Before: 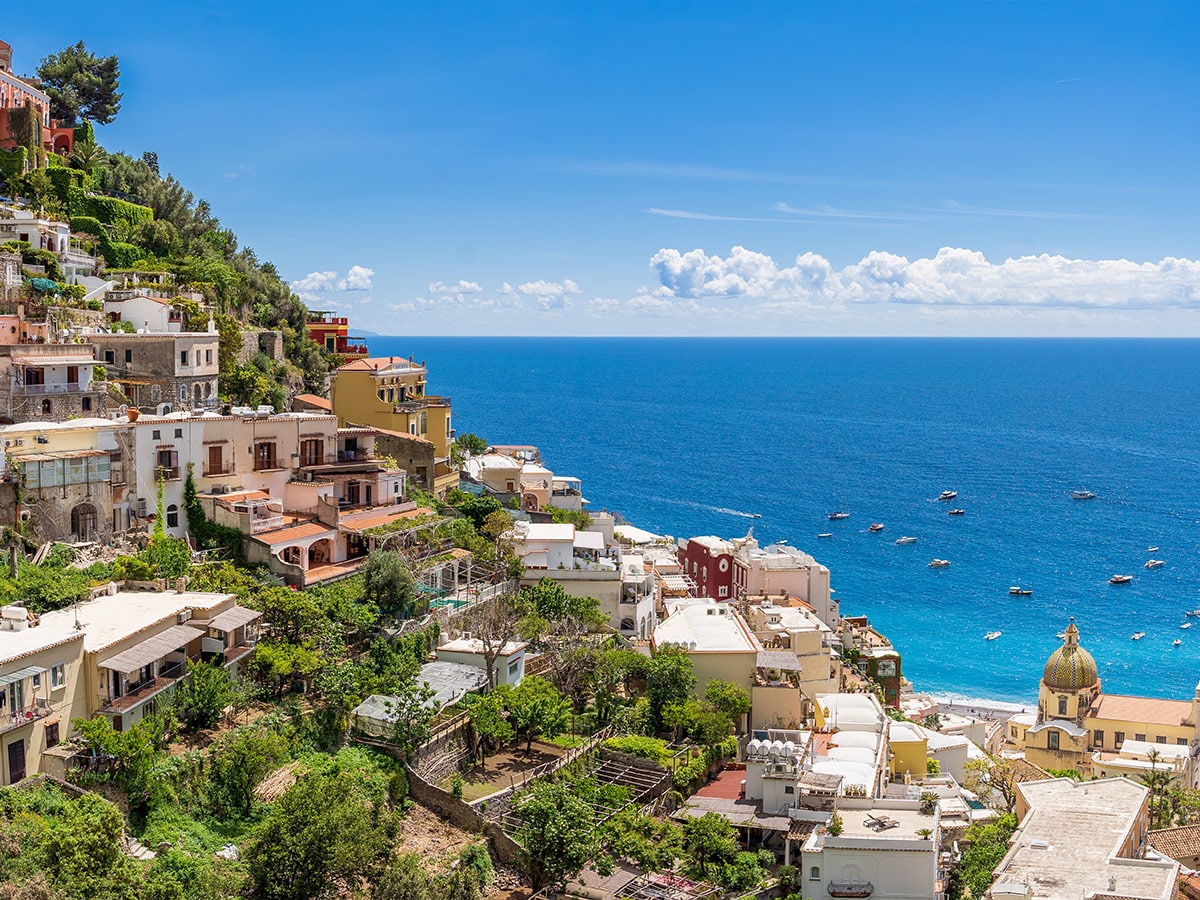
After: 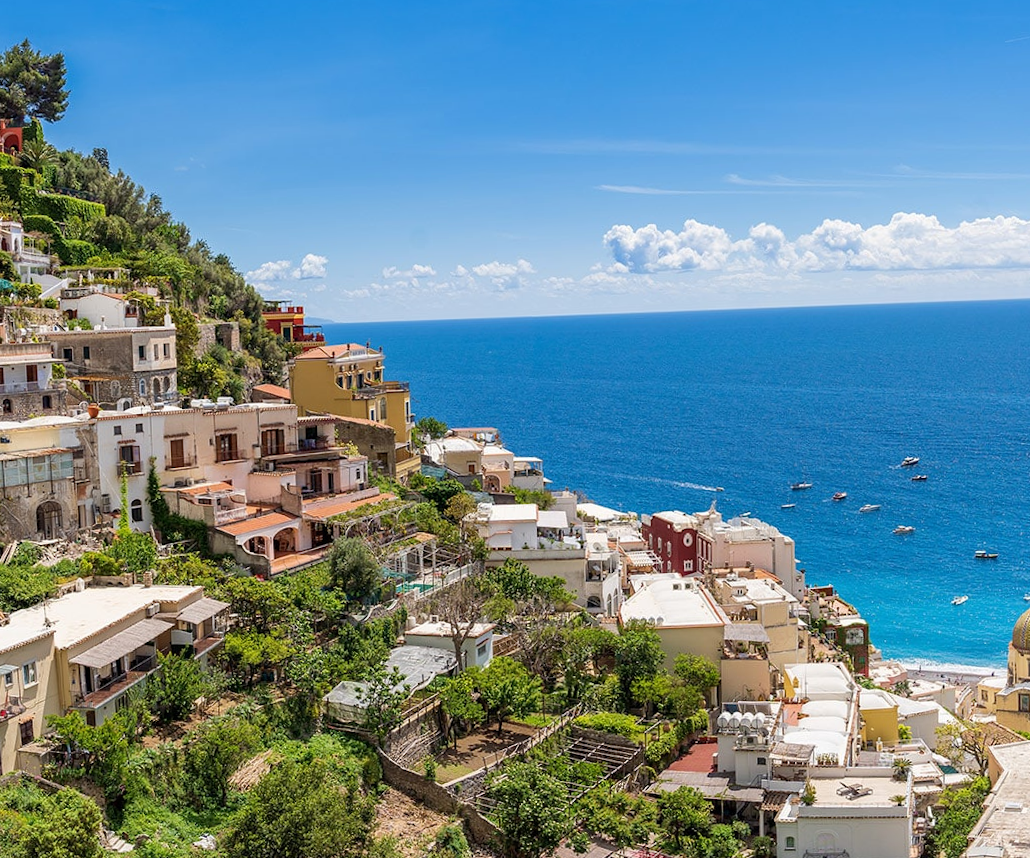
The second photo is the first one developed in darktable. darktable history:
crop and rotate: left 1.088%, right 8.807%
rotate and perspective: rotation -2.12°, lens shift (vertical) 0.009, lens shift (horizontal) -0.008, automatic cropping original format, crop left 0.036, crop right 0.964, crop top 0.05, crop bottom 0.959
